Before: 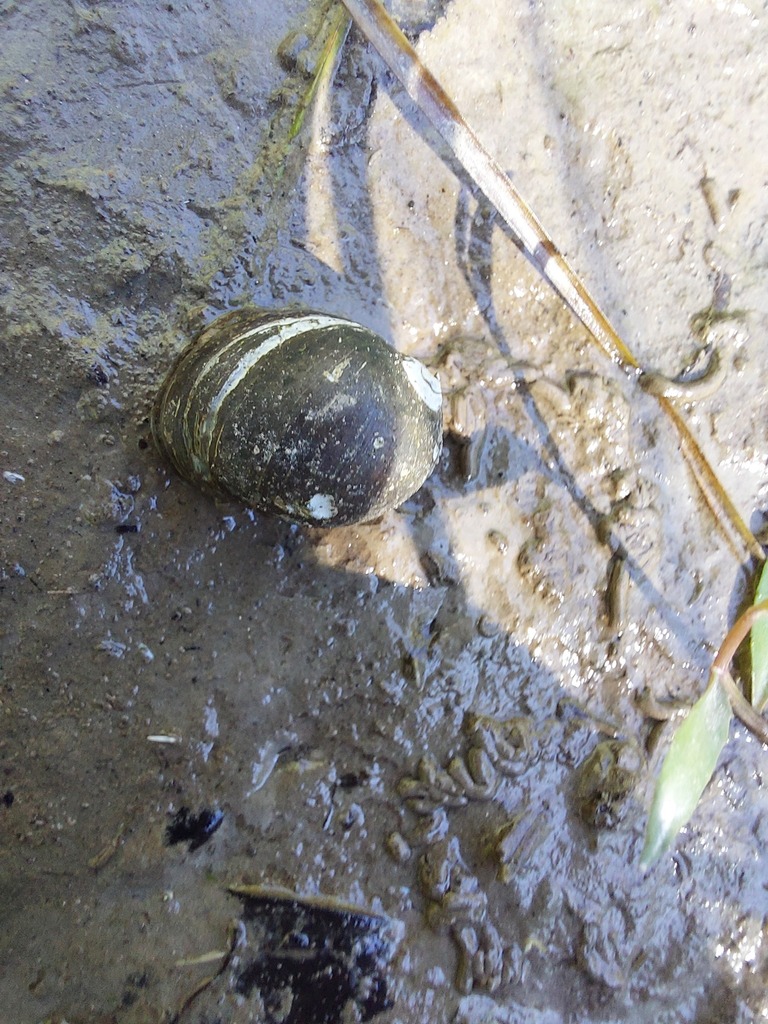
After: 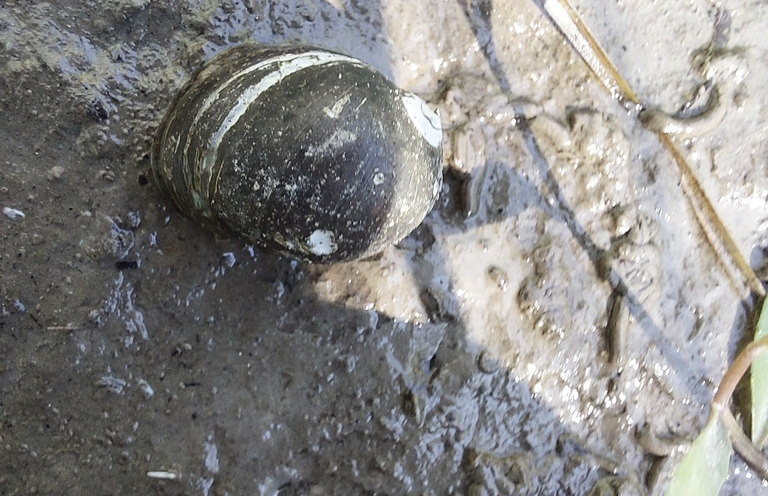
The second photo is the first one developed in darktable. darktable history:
crop and rotate: top 25.793%, bottom 25.703%
contrast brightness saturation: contrast 0.102, saturation -0.361
